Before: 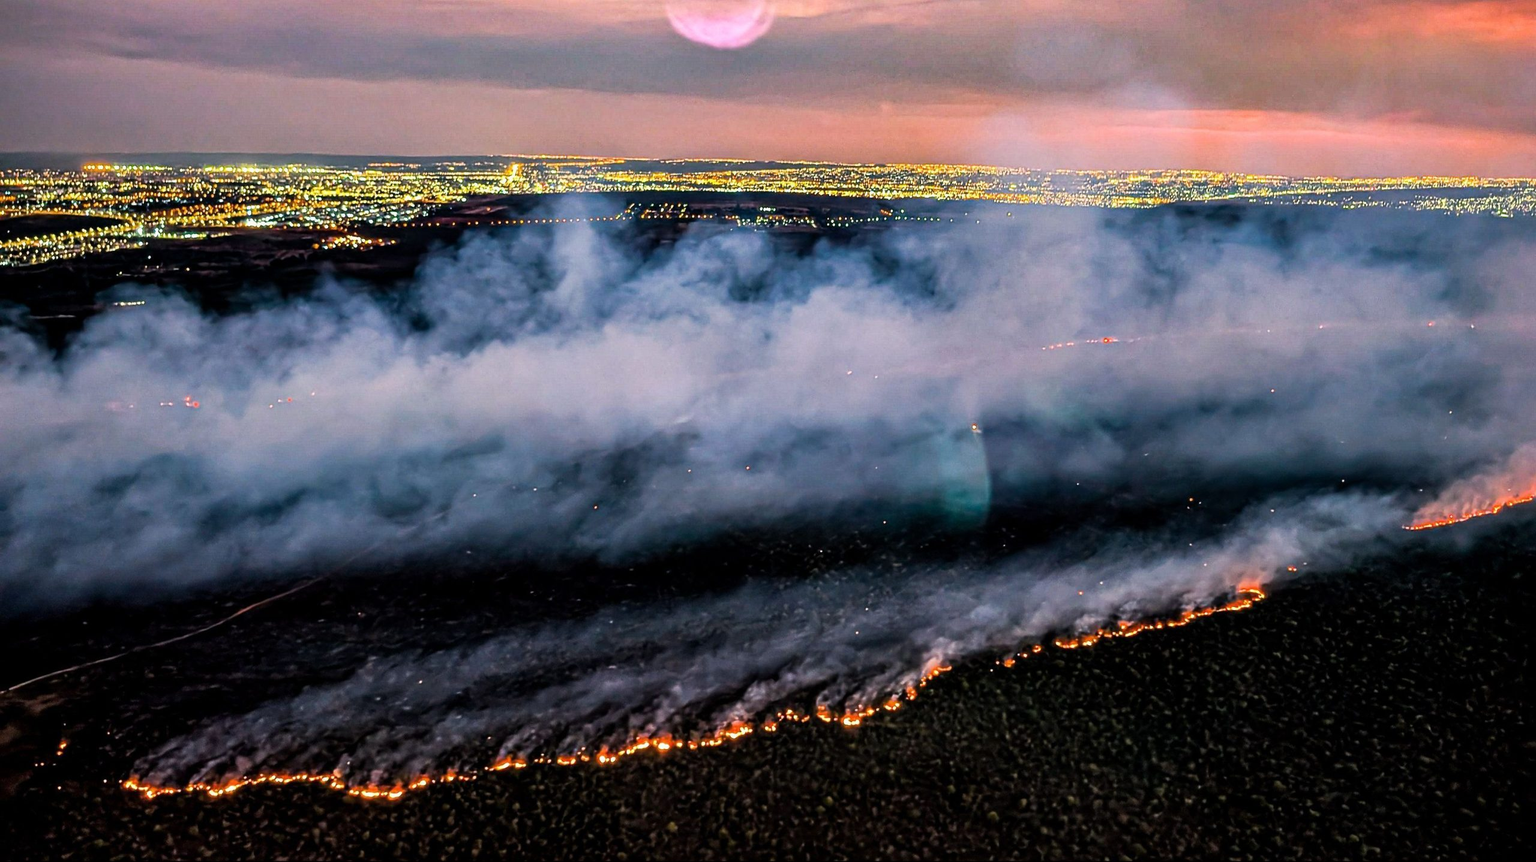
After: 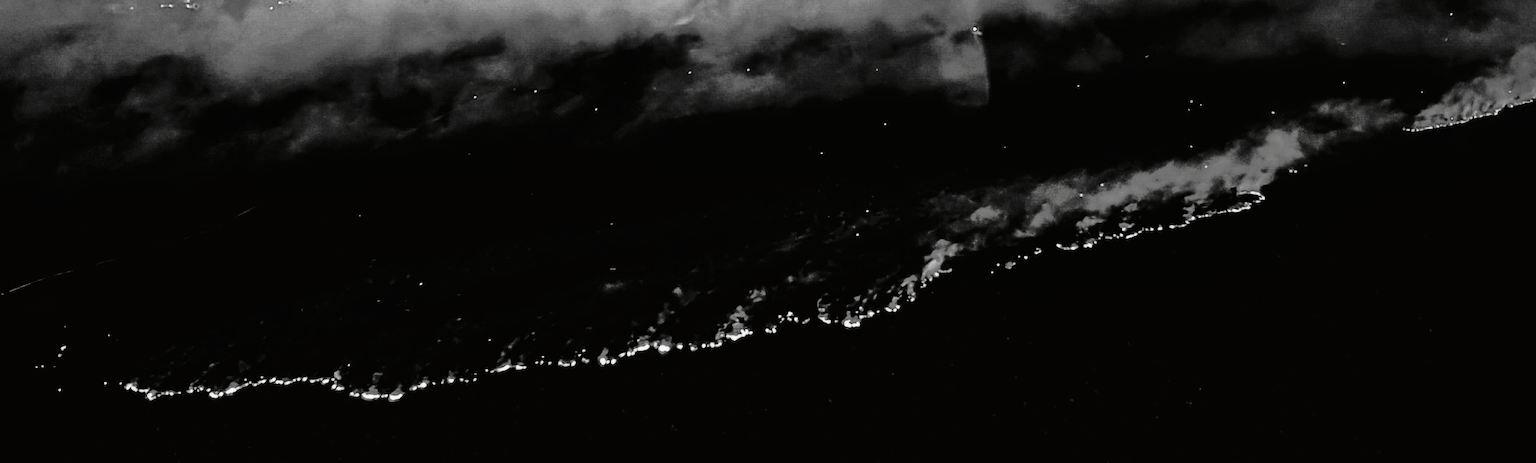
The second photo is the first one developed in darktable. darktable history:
shadows and highlights: on, module defaults
color balance rgb: shadows lift › chroma 2%, shadows lift › hue 247.2°, power › chroma 0.3%, power › hue 25.2°, highlights gain › chroma 3%, highlights gain › hue 60°, global offset › luminance 0.75%, perceptual saturation grading › global saturation 20%, perceptual saturation grading › highlights -20%, perceptual saturation grading › shadows 30%, global vibrance 20%
tone curve: curves: ch0 [(0, 0.006) (0.046, 0.011) (0.13, 0.062) (0.338, 0.327) (0.494, 0.55) (0.728, 0.835) (1, 1)]; ch1 [(0, 0) (0.346, 0.324) (0.45, 0.431) (0.5, 0.5) (0.522, 0.517) (0.55, 0.57) (1, 1)]; ch2 [(0, 0) (0.453, 0.418) (0.5, 0.5) (0.526, 0.524) (0.554, 0.598) (0.622, 0.679) (0.707, 0.761) (1, 1)], color space Lab, independent channels, preserve colors none
contrast brightness saturation: contrast 0.02, brightness -1, saturation -1
color zones: curves: ch1 [(0, 0.469) (0.072, 0.457) (0.243, 0.494) (0.429, 0.5) (0.571, 0.5) (0.714, 0.5) (0.857, 0.5) (1, 0.469)]; ch2 [(0, 0.499) (0.143, 0.467) (0.242, 0.436) (0.429, 0.493) (0.571, 0.5) (0.714, 0.5) (0.857, 0.5) (1, 0.499)]
crop and rotate: top 46.237%
base curve: curves: ch0 [(0, 0) (0.032, 0.025) (0.121, 0.166) (0.206, 0.329) (0.605, 0.79) (1, 1)], preserve colors none
